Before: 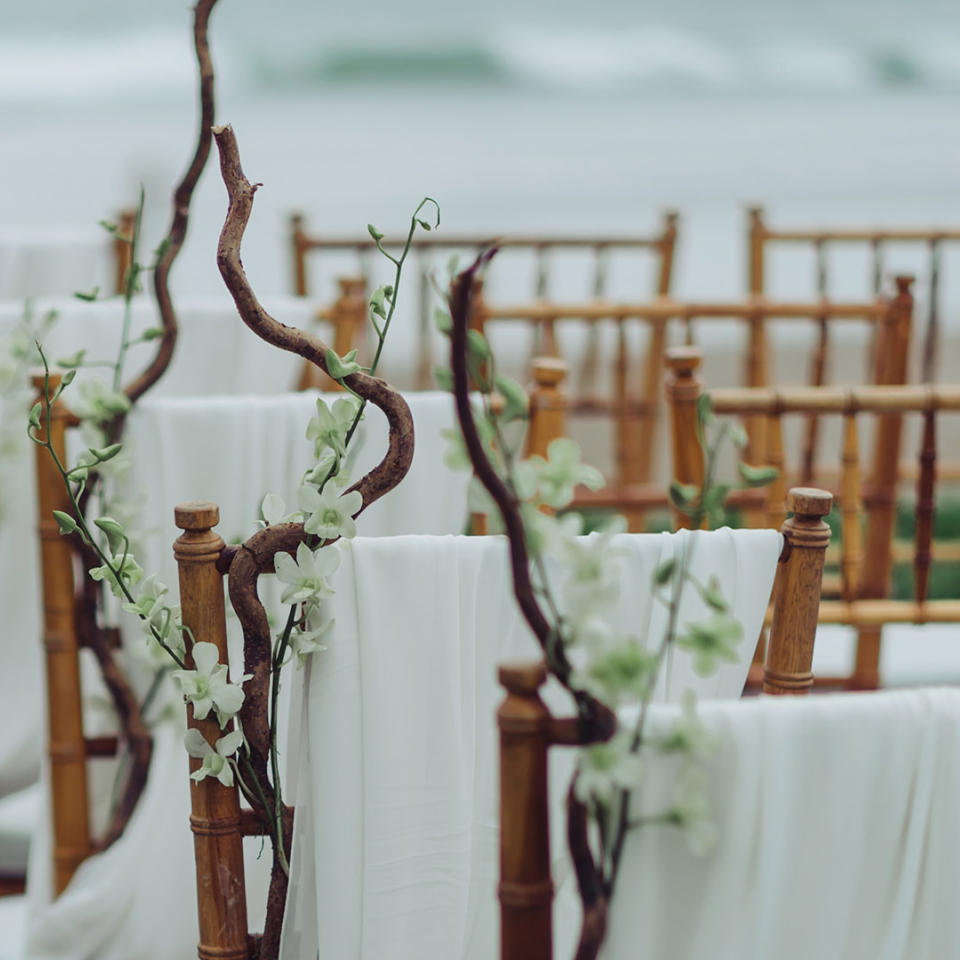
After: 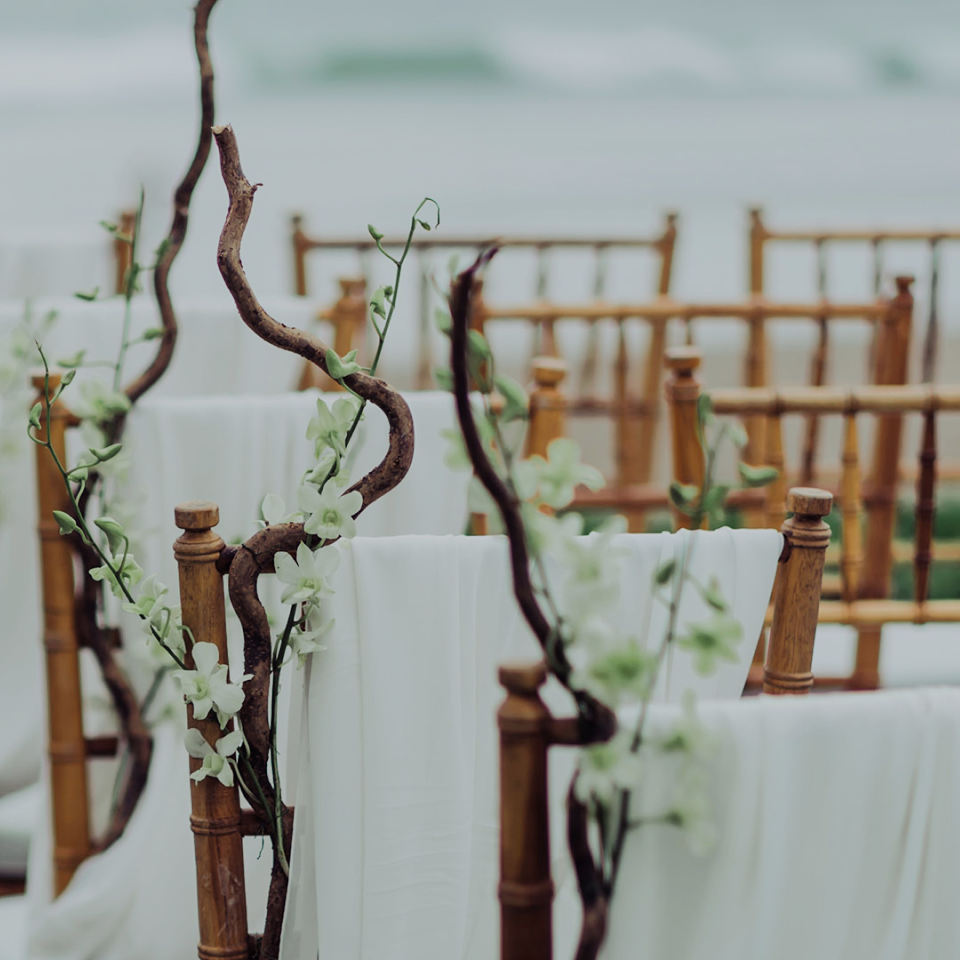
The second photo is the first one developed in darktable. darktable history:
filmic rgb: black relative exposure -7.65 EV, white relative exposure 4.56 EV, hardness 3.61
tone curve: curves: ch0 [(0, 0) (0.003, 0.003) (0.011, 0.011) (0.025, 0.024) (0.044, 0.043) (0.069, 0.068) (0.1, 0.098) (0.136, 0.133) (0.177, 0.173) (0.224, 0.22) (0.277, 0.271) (0.335, 0.328) (0.399, 0.39) (0.468, 0.458) (0.543, 0.563) (0.623, 0.64) (0.709, 0.722) (0.801, 0.809) (0.898, 0.902) (1, 1)], color space Lab, linked channels
